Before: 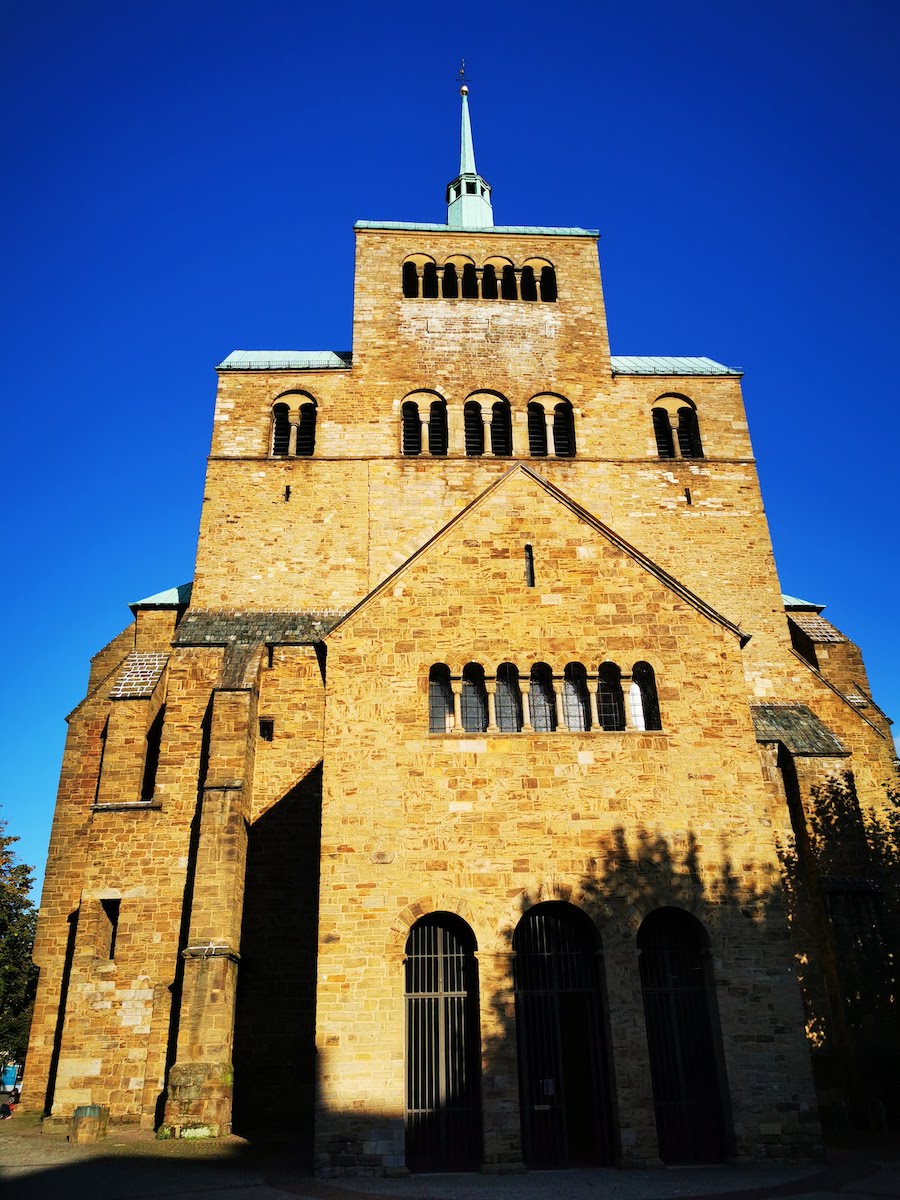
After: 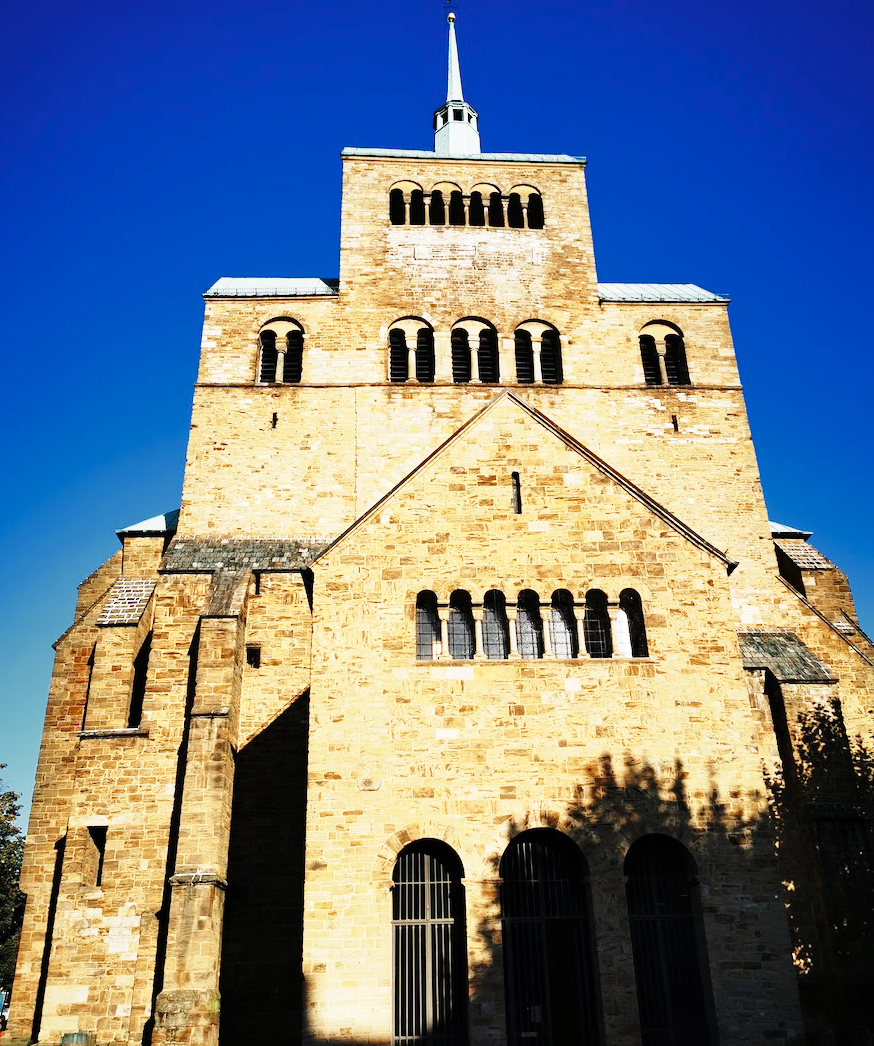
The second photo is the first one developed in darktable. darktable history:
base curve: curves: ch0 [(0, 0) (0.028, 0.03) (0.121, 0.232) (0.46, 0.748) (0.859, 0.968) (1, 1)], preserve colors none
white balance: red 1.009, blue 1.027
crop: left 1.507%, top 6.147%, right 1.379%, bottom 6.637%
color zones: curves: ch0 [(0, 0.5) (0.125, 0.4) (0.25, 0.5) (0.375, 0.4) (0.5, 0.4) (0.625, 0.35) (0.75, 0.35) (0.875, 0.5)]; ch1 [(0, 0.35) (0.125, 0.45) (0.25, 0.35) (0.375, 0.35) (0.5, 0.35) (0.625, 0.35) (0.75, 0.45) (0.875, 0.35)]; ch2 [(0, 0.6) (0.125, 0.5) (0.25, 0.5) (0.375, 0.6) (0.5, 0.6) (0.625, 0.5) (0.75, 0.5) (0.875, 0.5)]
